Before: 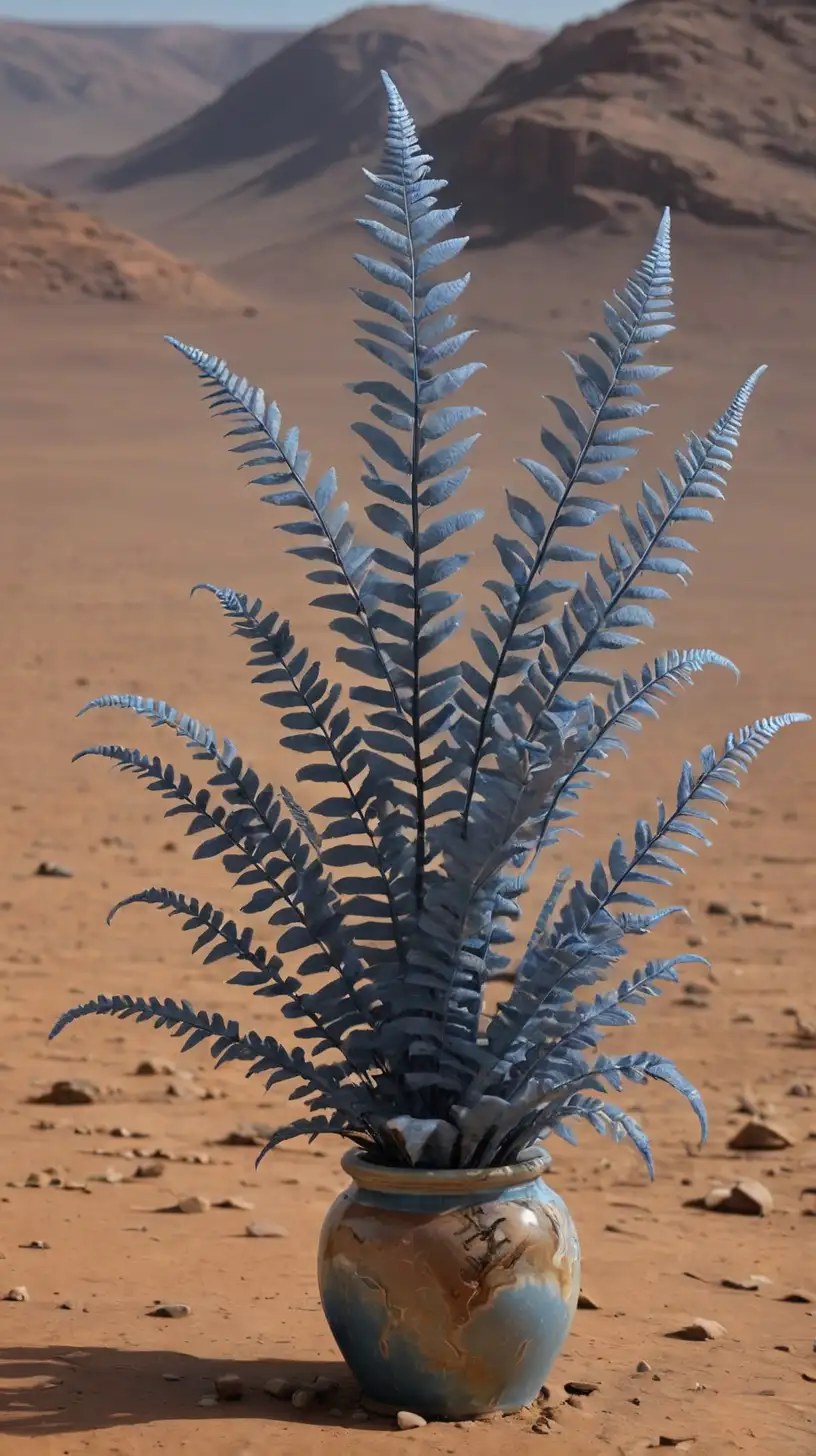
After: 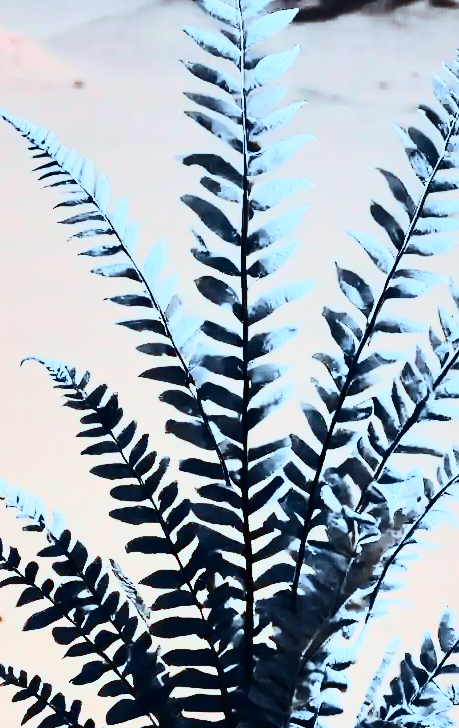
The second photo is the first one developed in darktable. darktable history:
crop: left 20.982%, top 15.674%, right 21.86%, bottom 34.135%
shadows and highlights: shadows 47.64, highlights -42.86, soften with gaussian
contrast brightness saturation: contrast 0.925, brightness 0.197
color correction: highlights a* -12.83, highlights b* -17.99, saturation 0.699
base curve: curves: ch0 [(0, 0) (0.028, 0.03) (0.105, 0.232) (0.387, 0.748) (0.754, 0.968) (1, 1)], preserve colors none
exposure: compensate highlight preservation false
tone curve: curves: ch0 [(0, 0) (0.087, 0.054) (0.281, 0.245) (0.506, 0.526) (0.8, 0.824) (0.994, 0.955)]; ch1 [(0, 0) (0.27, 0.195) (0.406, 0.435) (0.452, 0.474) (0.495, 0.5) (0.514, 0.508) (0.563, 0.584) (0.654, 0.689) (1, 1)]; ch2 [(0, 0) (0.269, 0.299) (0.459, 0.441) (0.498, 0.499) (0.523, 0.52) (0.551, 0.549) (0.633, 0.625) (0.659, 0.681) (0.718, 0.764) (1, 1)], color space Lab, independent channels, preserve colors none
